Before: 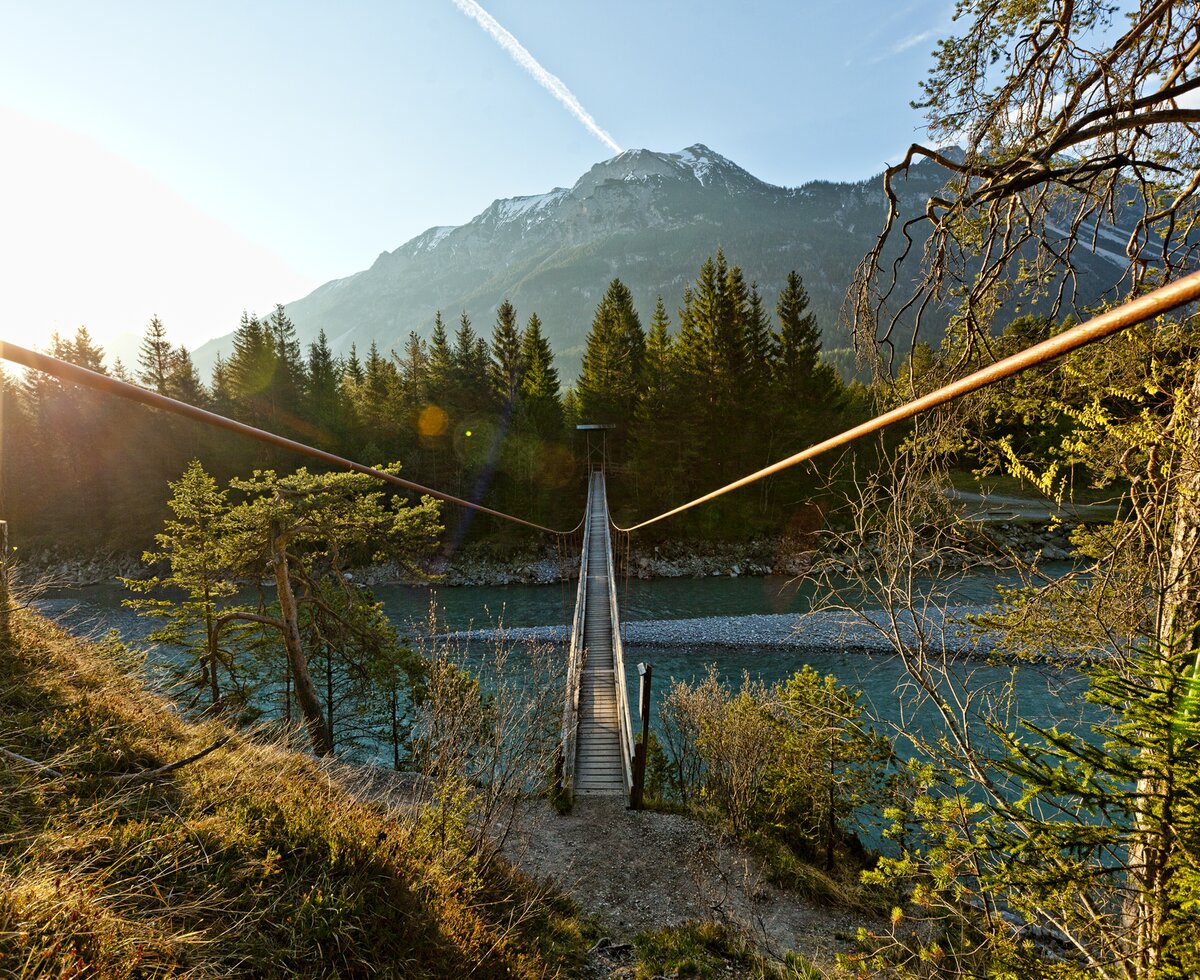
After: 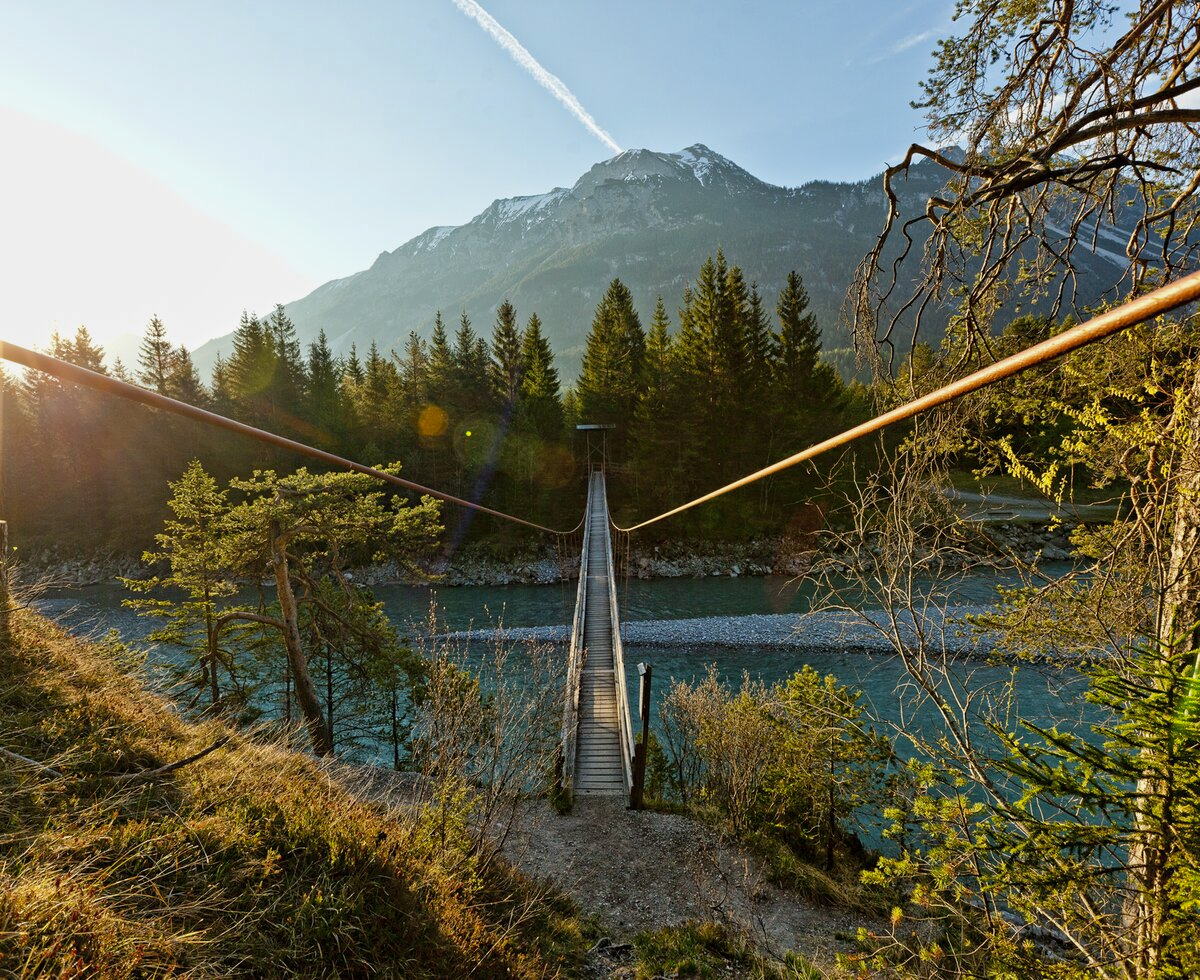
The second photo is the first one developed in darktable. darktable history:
shadows and highlights: shadows 25.1, white point adjustment -2.85, highlights -30.22
